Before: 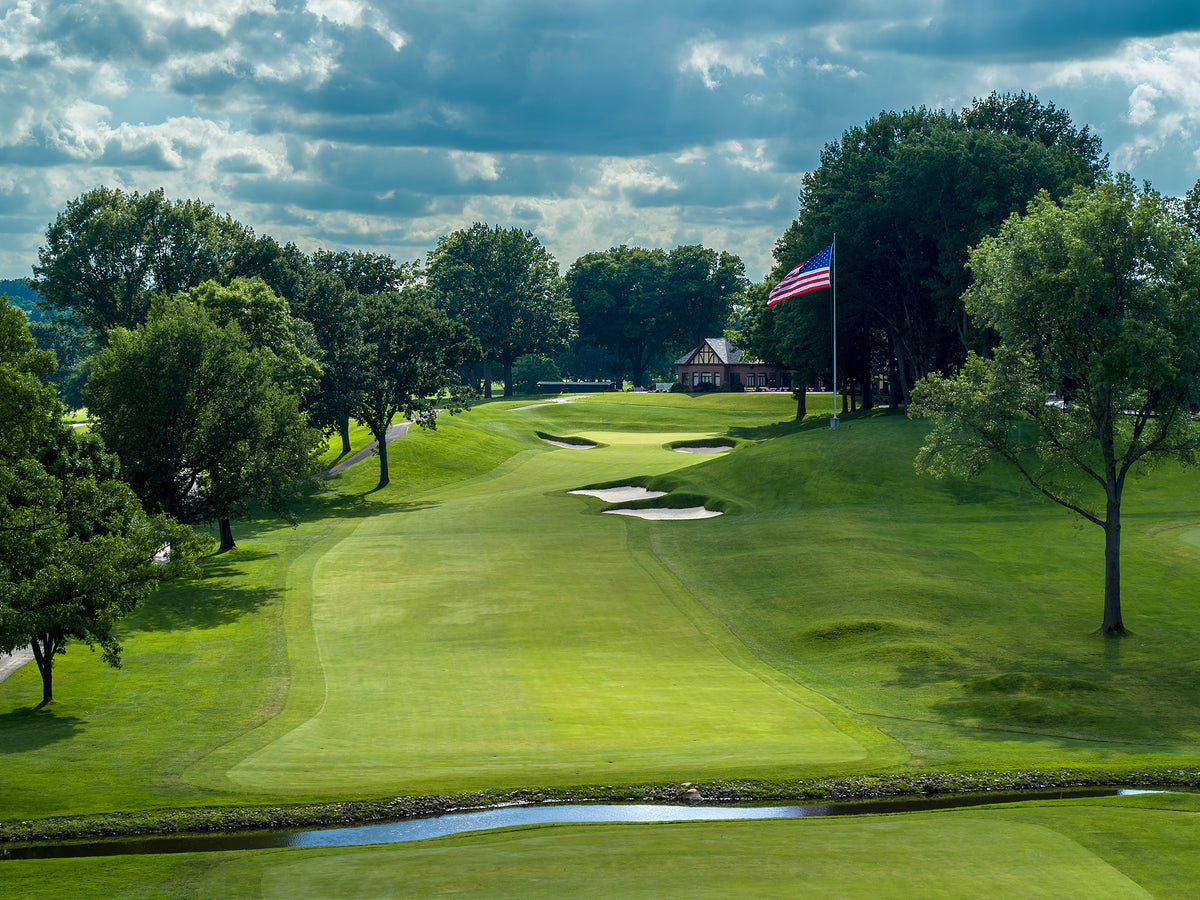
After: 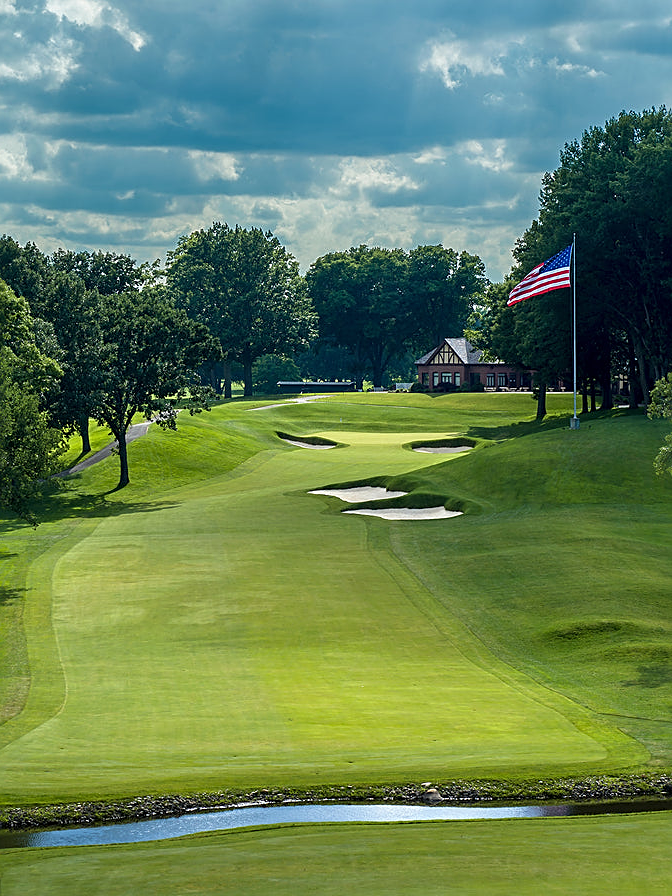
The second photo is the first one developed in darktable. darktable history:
sharpen: amount 0.55
crop: left 21.674%, right 22.086%
